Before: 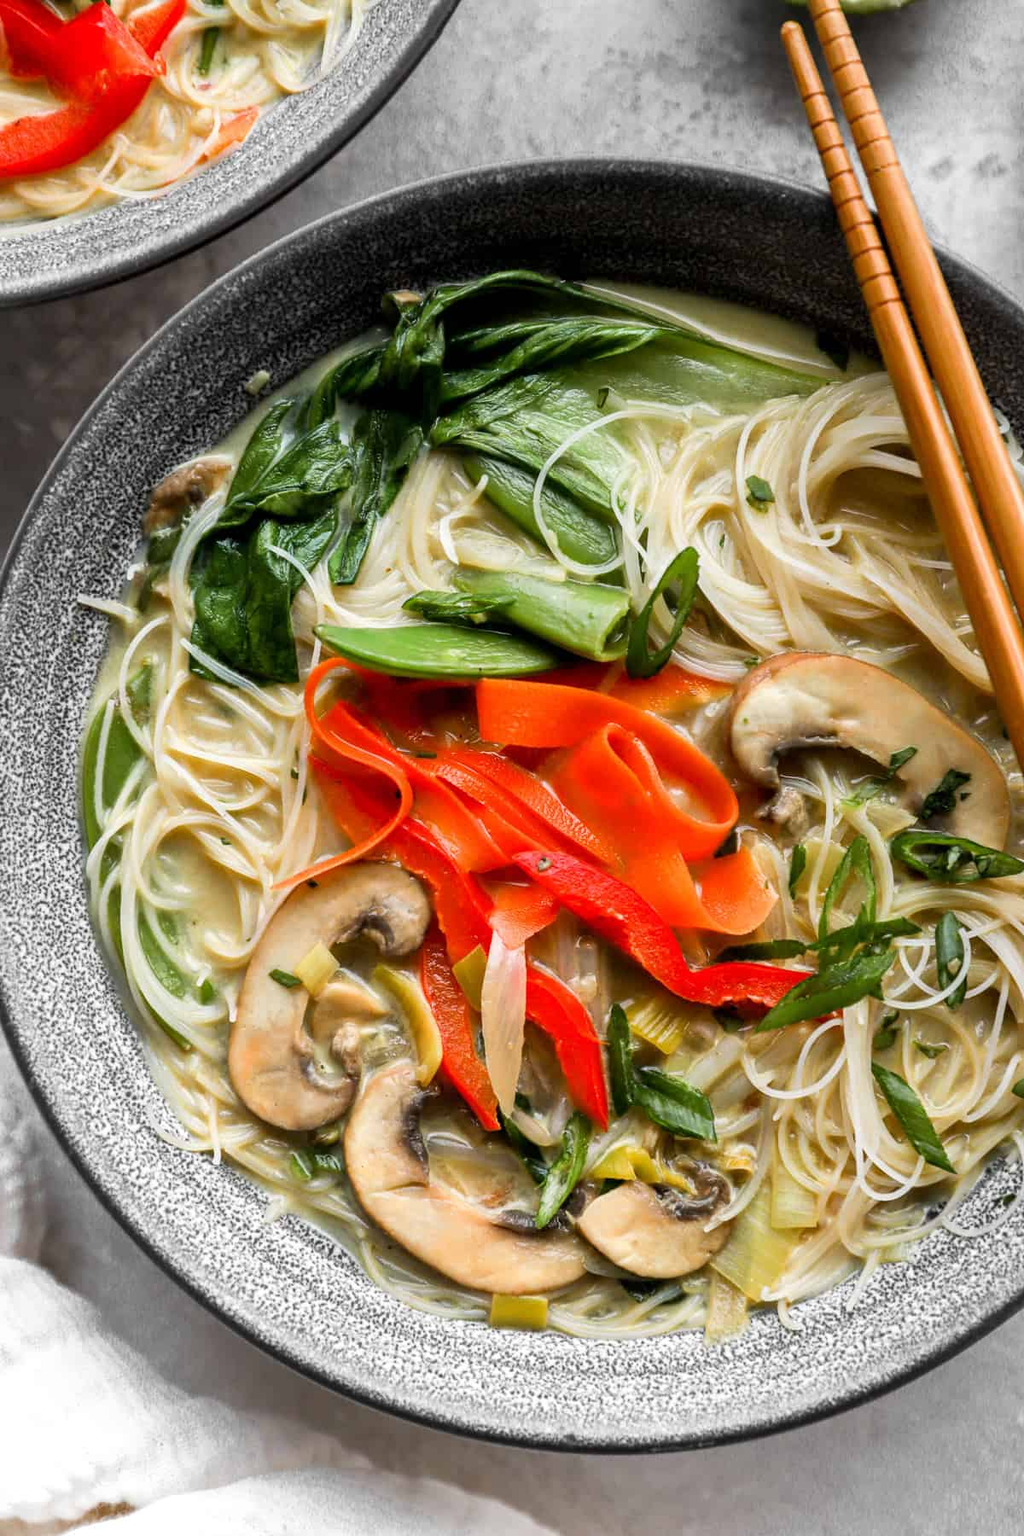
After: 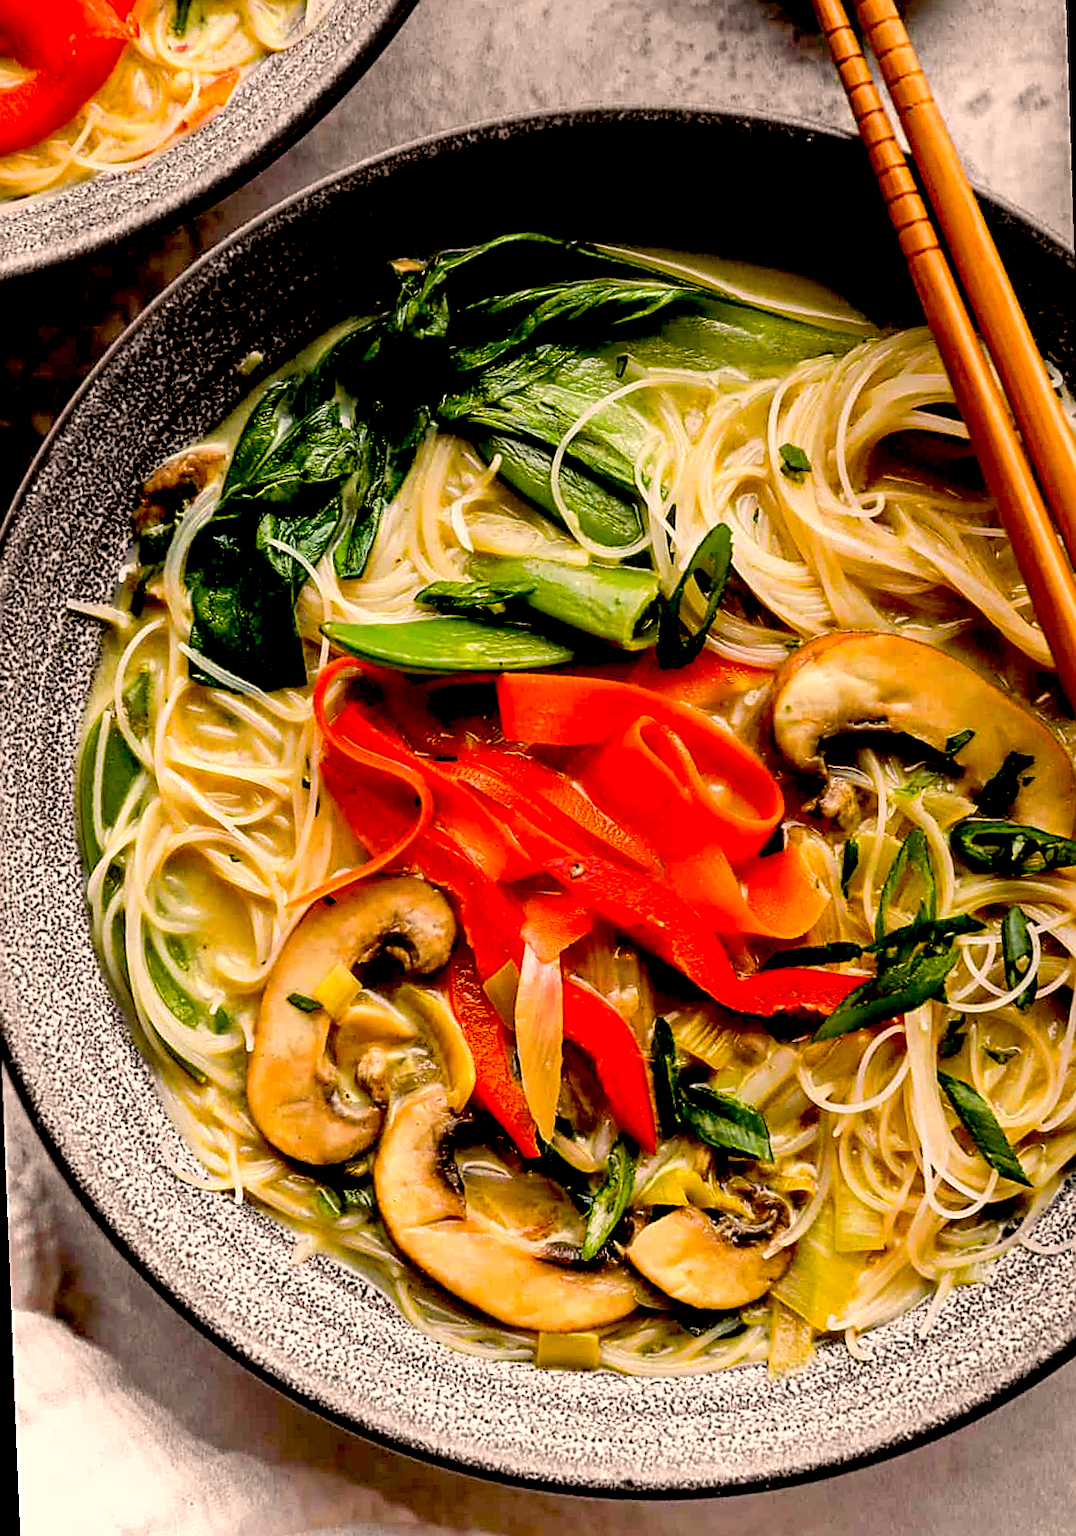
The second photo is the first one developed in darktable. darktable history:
color balance rgb: perceptual saturation grading › global saturation 20%, global vibrance 20%
exposure: black level correction 0.056, compensate highlight preservation false
rotate and perspective: rotation -2.12°, lens shift (vertical) 0.009, lens shift (horizontal) -0.008, automatic cropping original format, crop left 0.036, crop right 0.964, crop top 0.05, crop bottom 0.959
haze removal: compatibility mode true, adaptive false
white balance: red 1.127, blue 0.943
sharpen: on, module defaults
